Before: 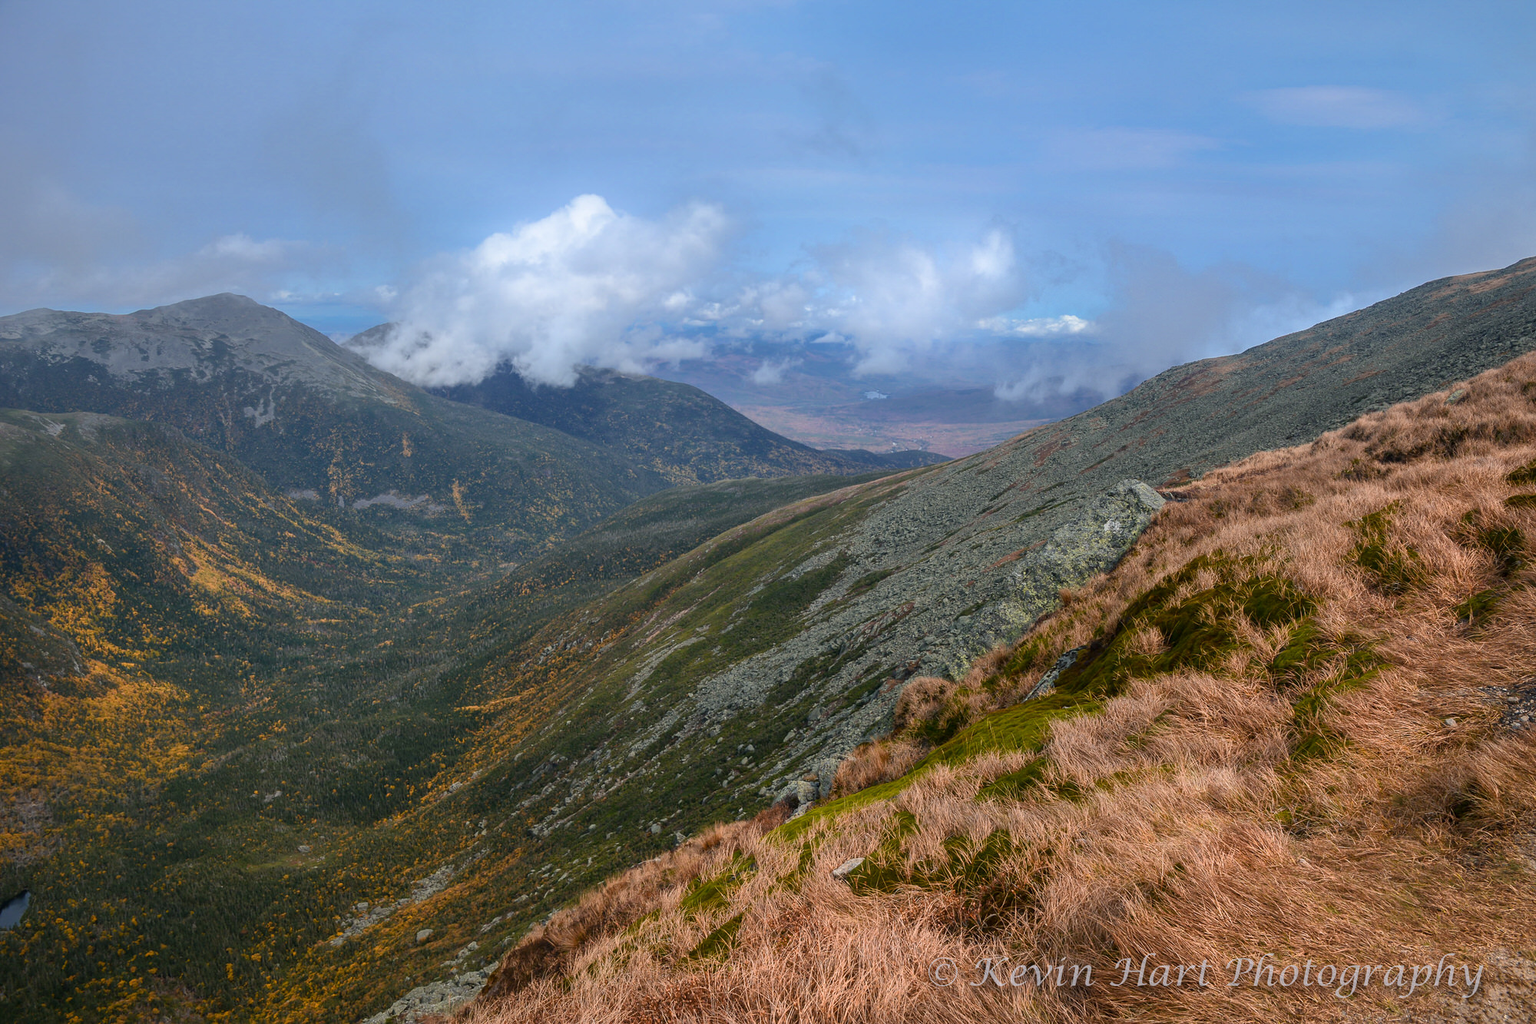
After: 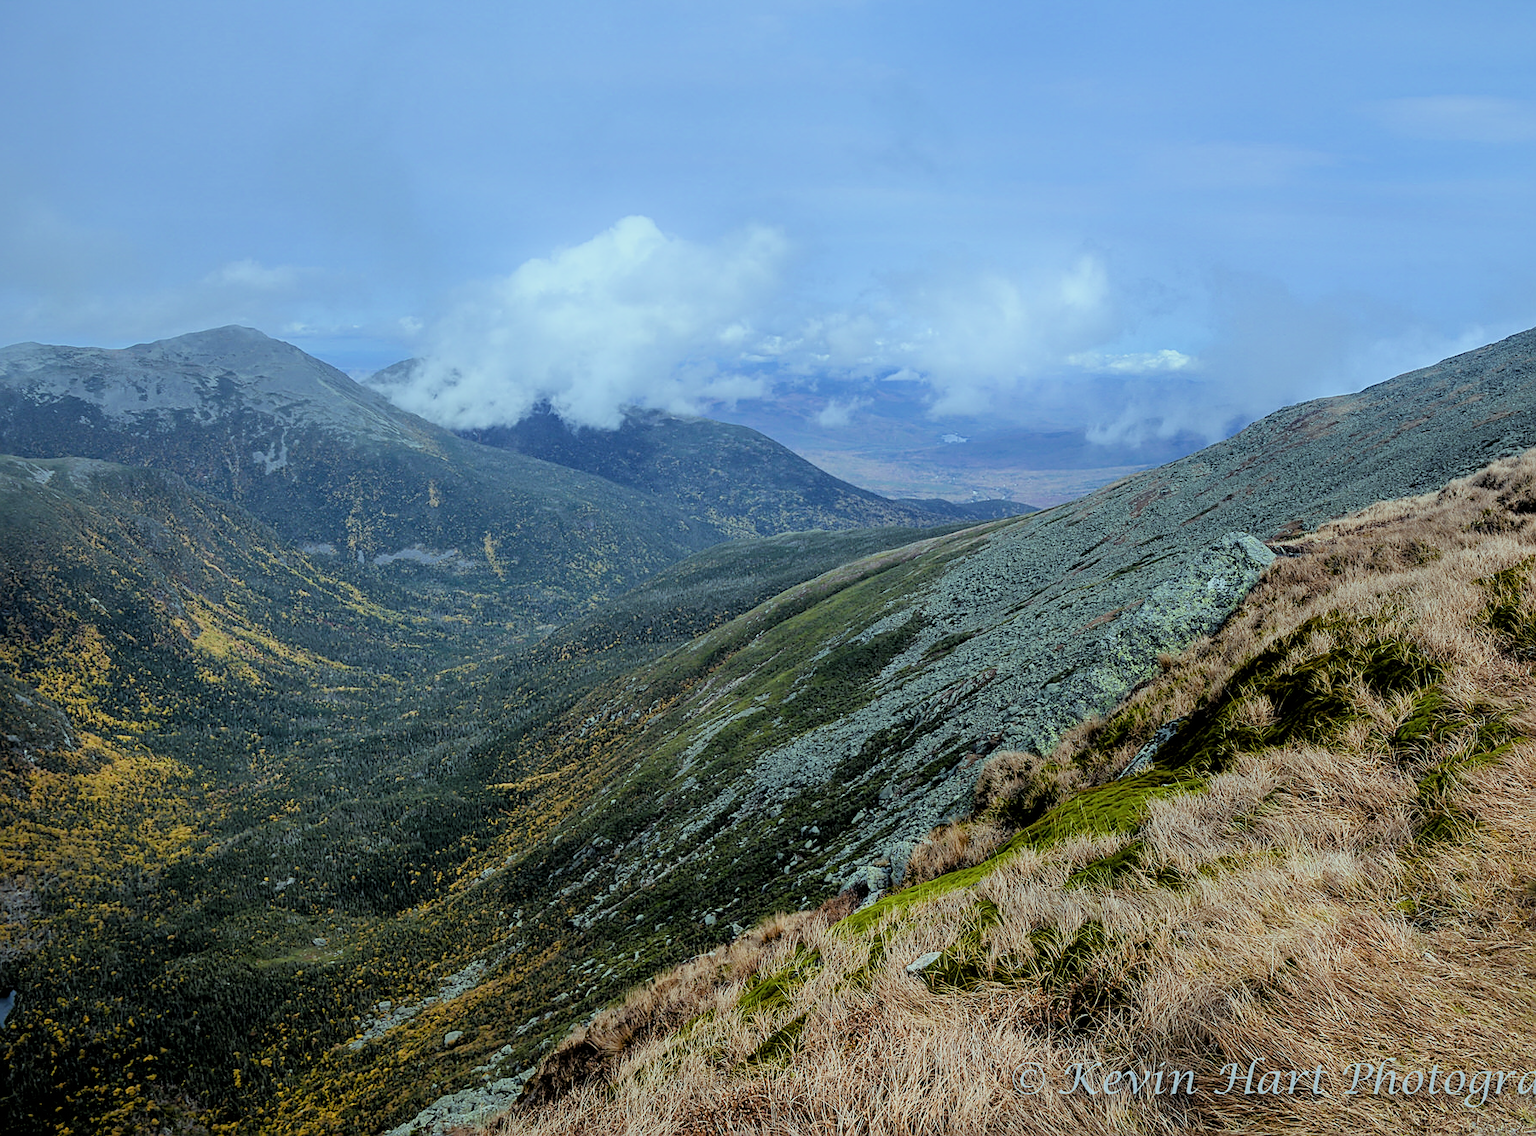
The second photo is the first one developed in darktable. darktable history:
crop and rotate: left 1.088%, right 8.807%
rgb levels: preserve colors sum RGB, levels [[0.038, 0.433, 0.934], [0, 0.5, 1], [0, 0.5, 1]]
white balance: red 0.967, blue 1.049
color balance: mode lift, gamma, gain (sRGB), lift [0.997, 0.979, 1.021, 1.011], gamma [1, 1.084, 0.916, 0.998], gain [1, 0.87, 1.13, 1.101], contrast 4.55%, contrast fulcrum 38.24%, output saturation 104.09%
sharpen: on, module defaults
filmic rgb: black relative exposure -5 EV, white relative exposure 3.5 EV, hardness 3.19, contrast 1.2, highlights saturation mix -50%
